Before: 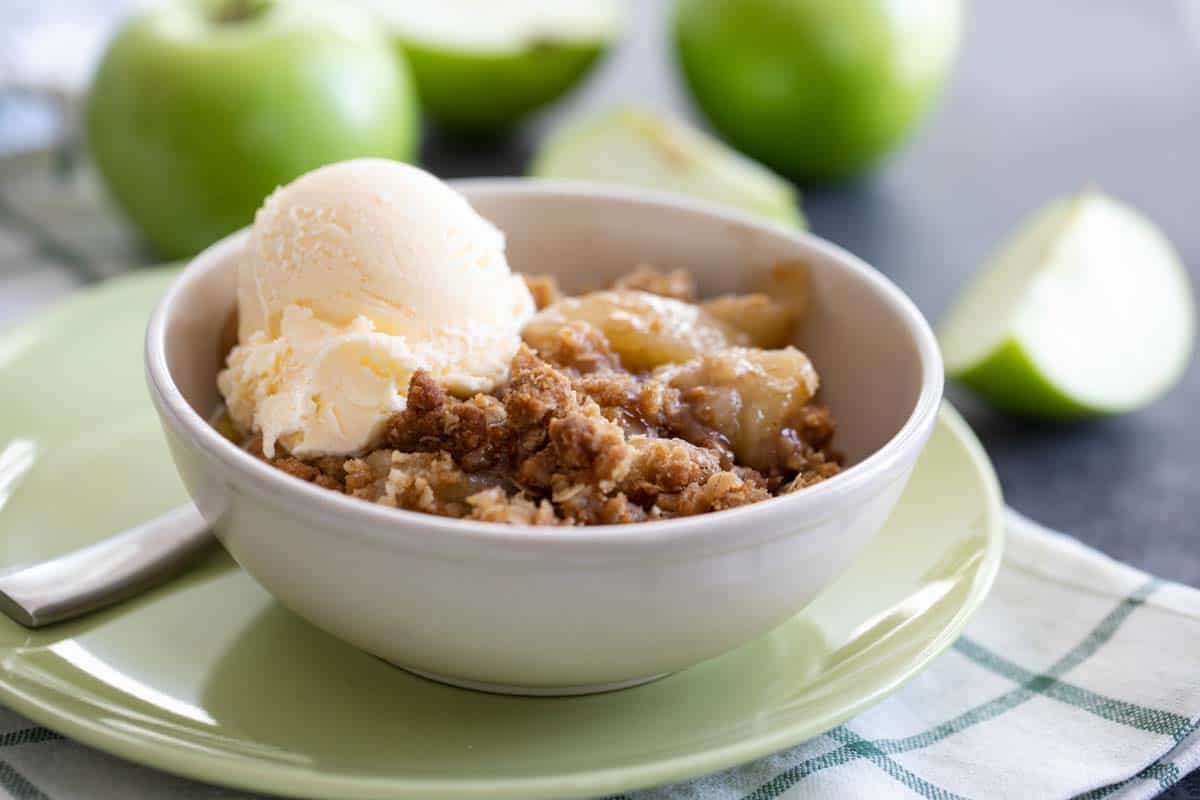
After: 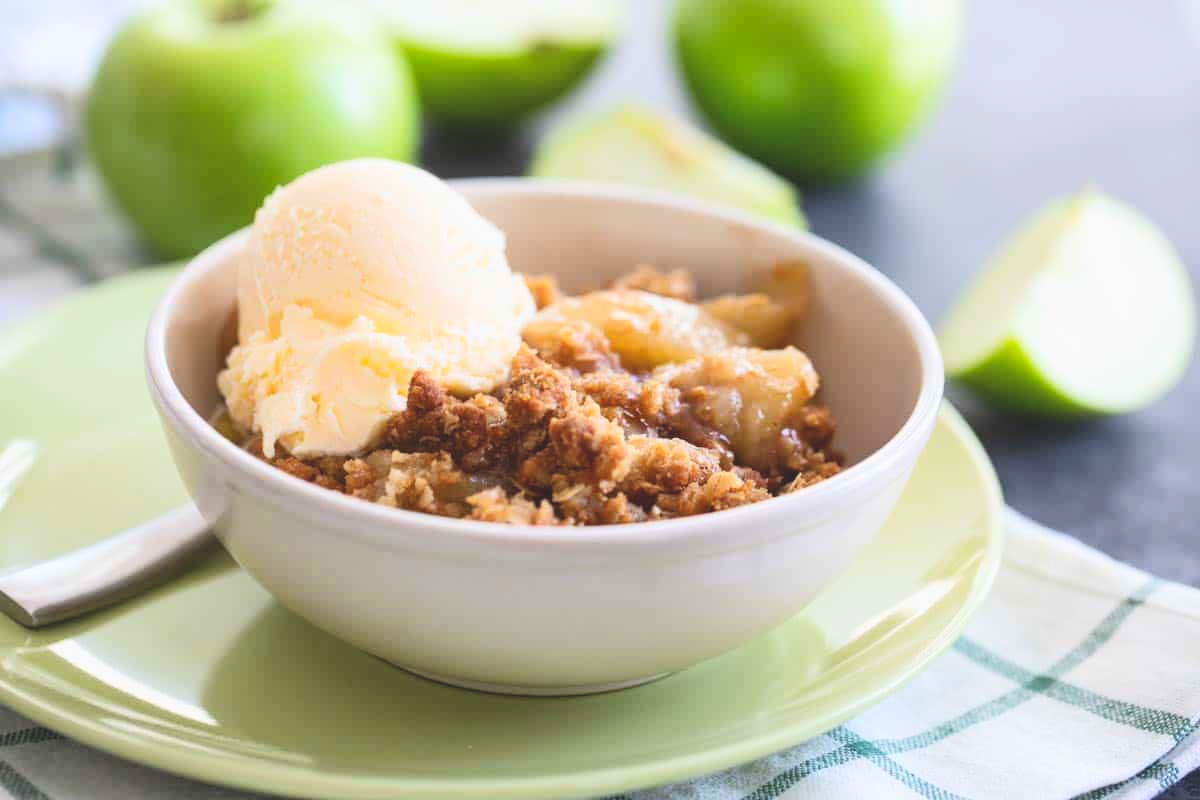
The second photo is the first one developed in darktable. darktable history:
tone equalizer: edges refinement/feathering 500, mask exposure compensation -1.57 EV, preserve details no
contrast brightness saturation: contrast 0.239, brightness 0.265, saturation 0.377
exposure: black level correction -0.012, exposure -0.192 EV, compensate exposure bias true, compensate highlight preservation false
